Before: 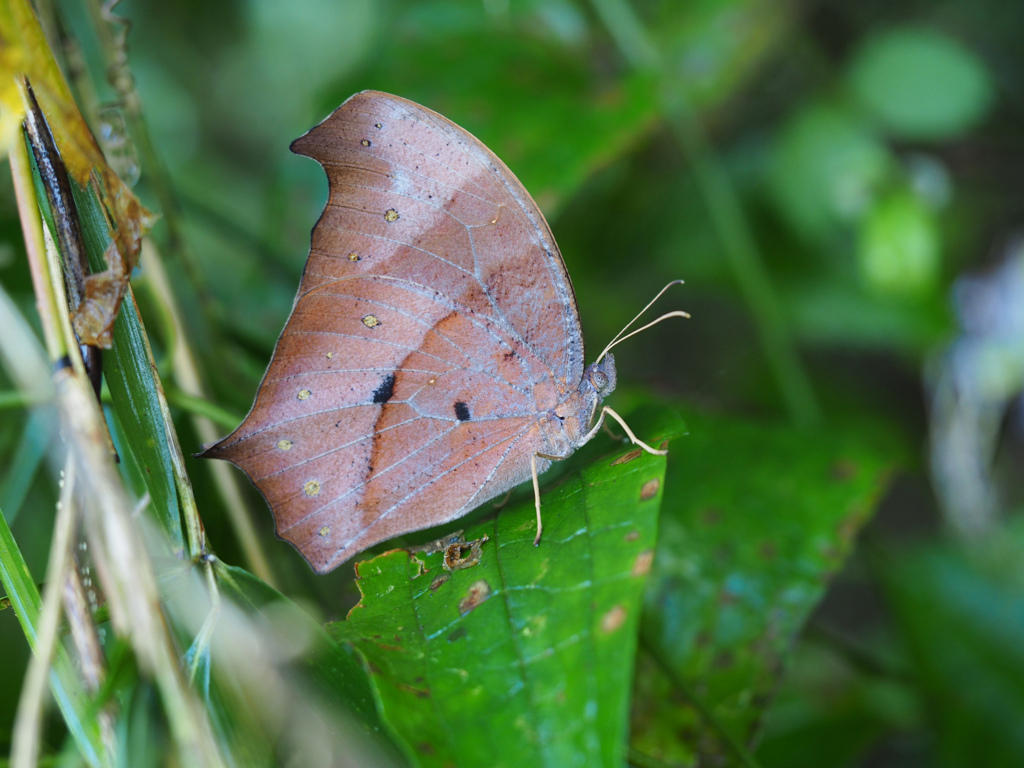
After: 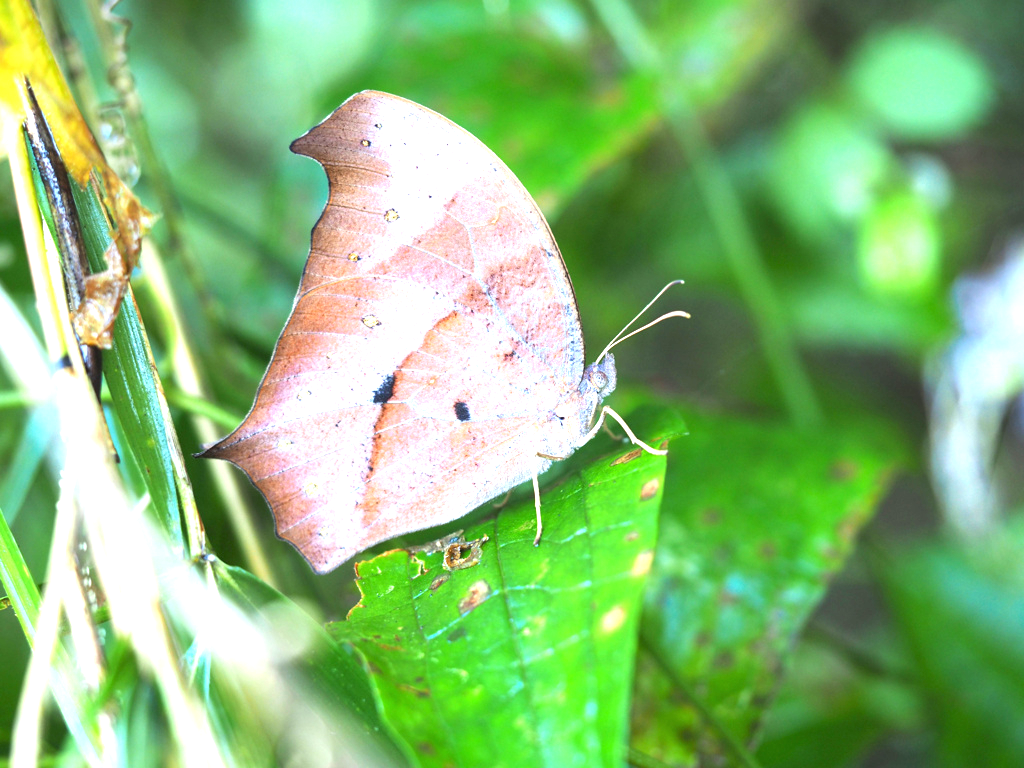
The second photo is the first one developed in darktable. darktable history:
exposure: black level correction 0, exposure 1.666 EV, compensate exposure bias true, compensate highlight preservation false
